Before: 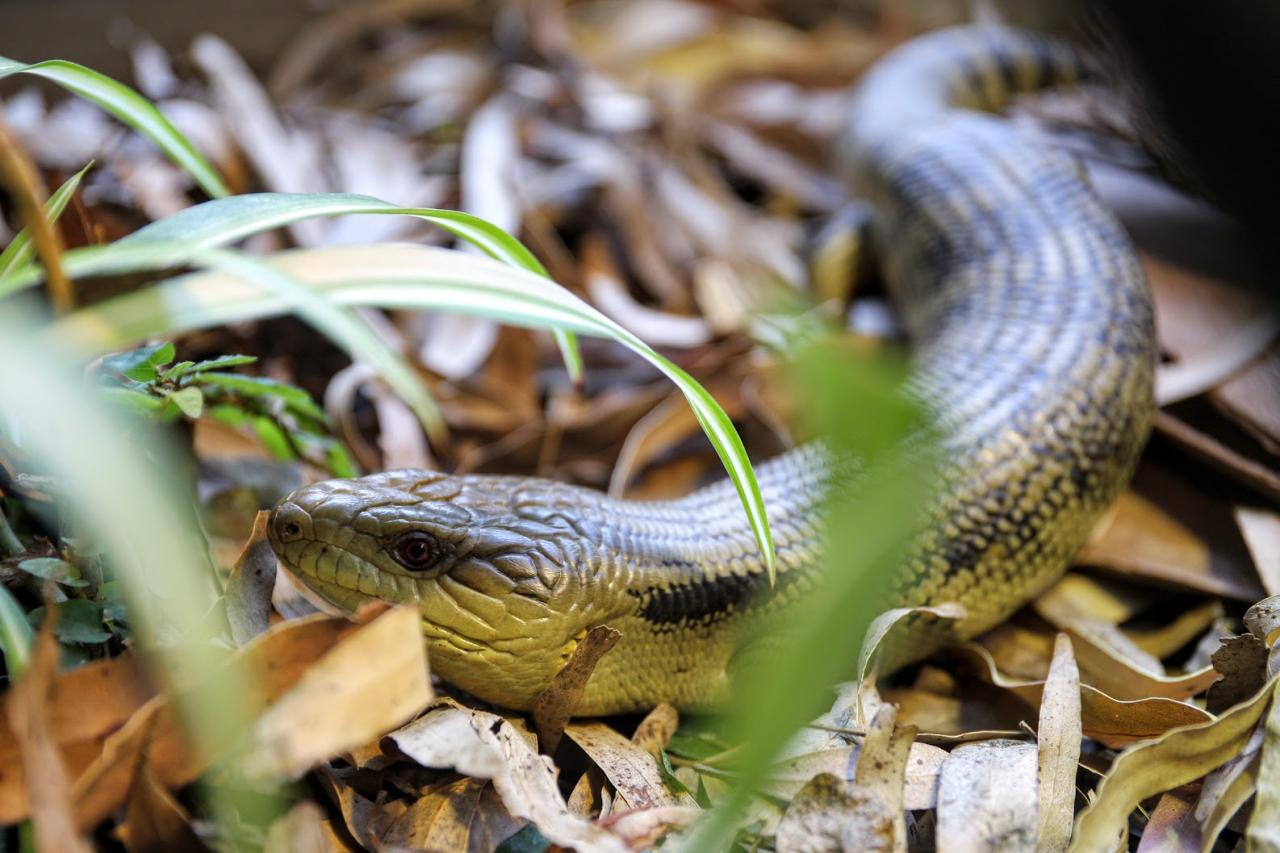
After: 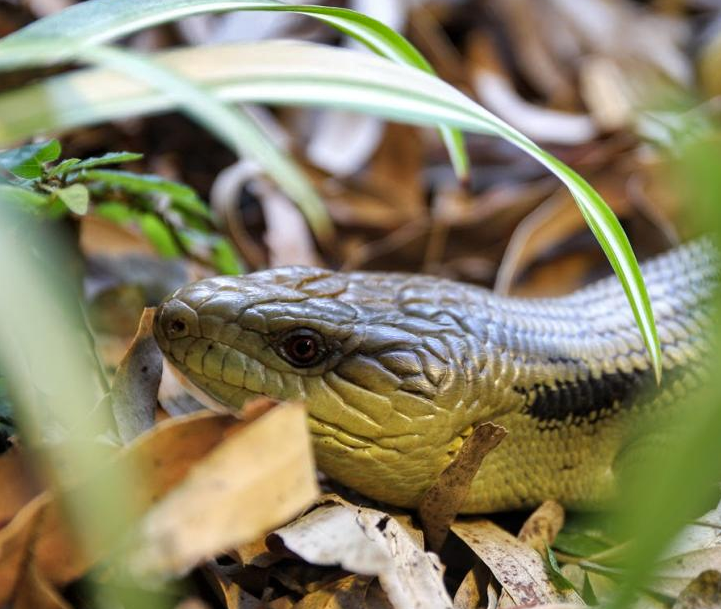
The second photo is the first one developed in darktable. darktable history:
shadows and highlights: shadows 24.5, highlights -78.15, soften with gaussian
crop: left 8.966%, top 23.852%, right 34.699%, bottom 4.703%
